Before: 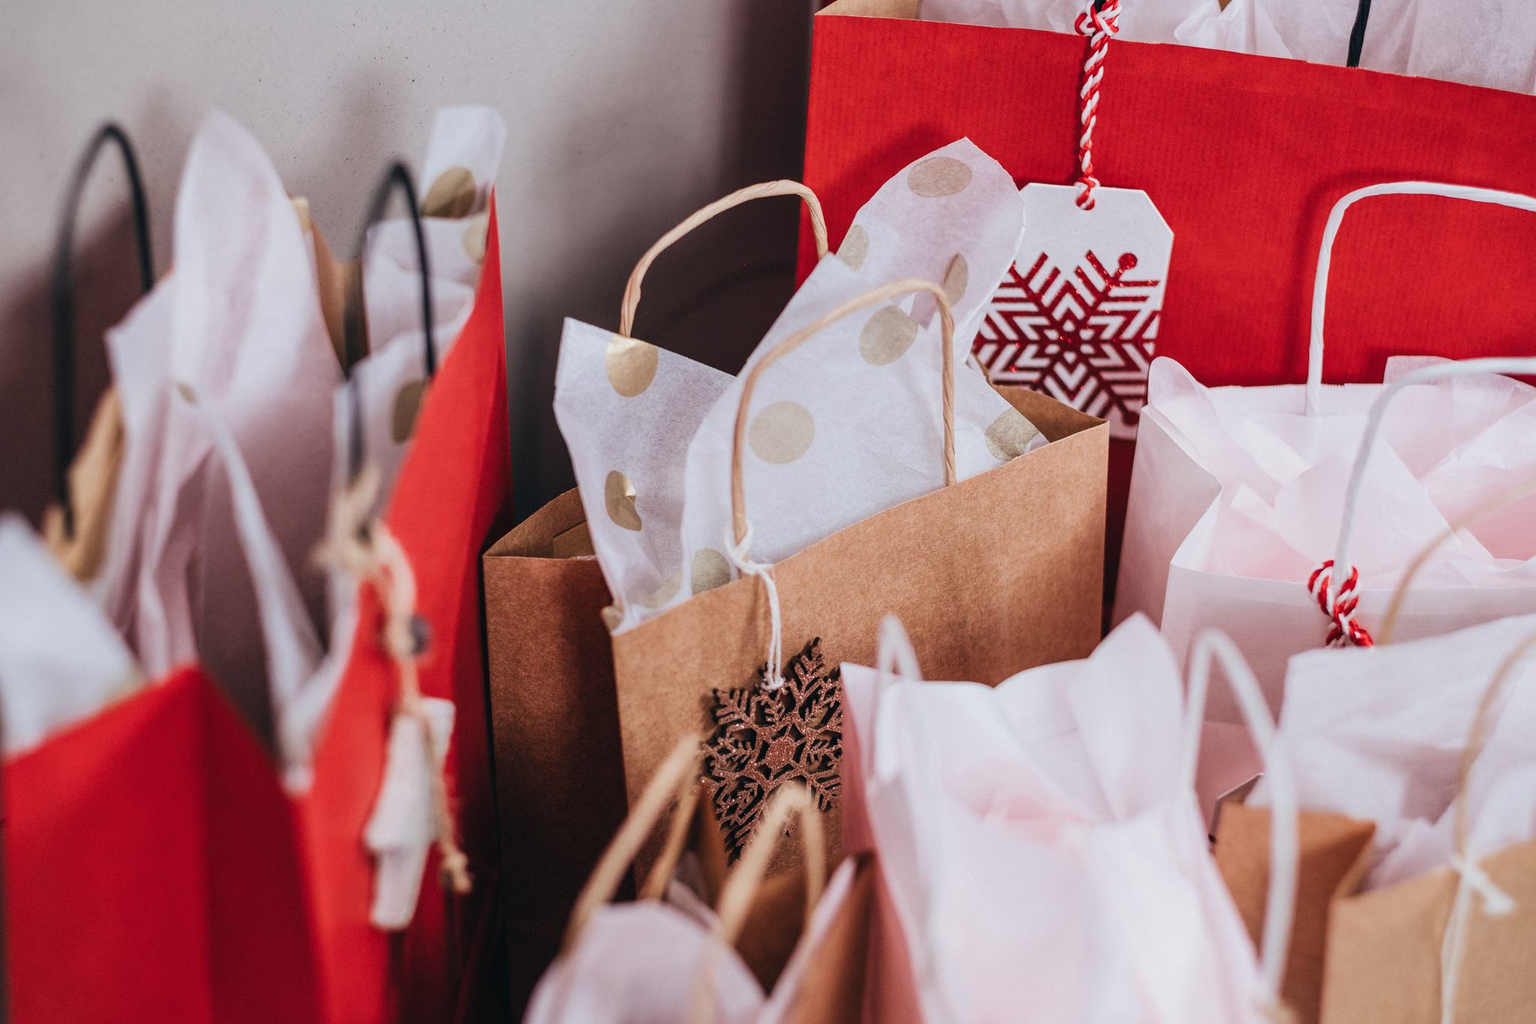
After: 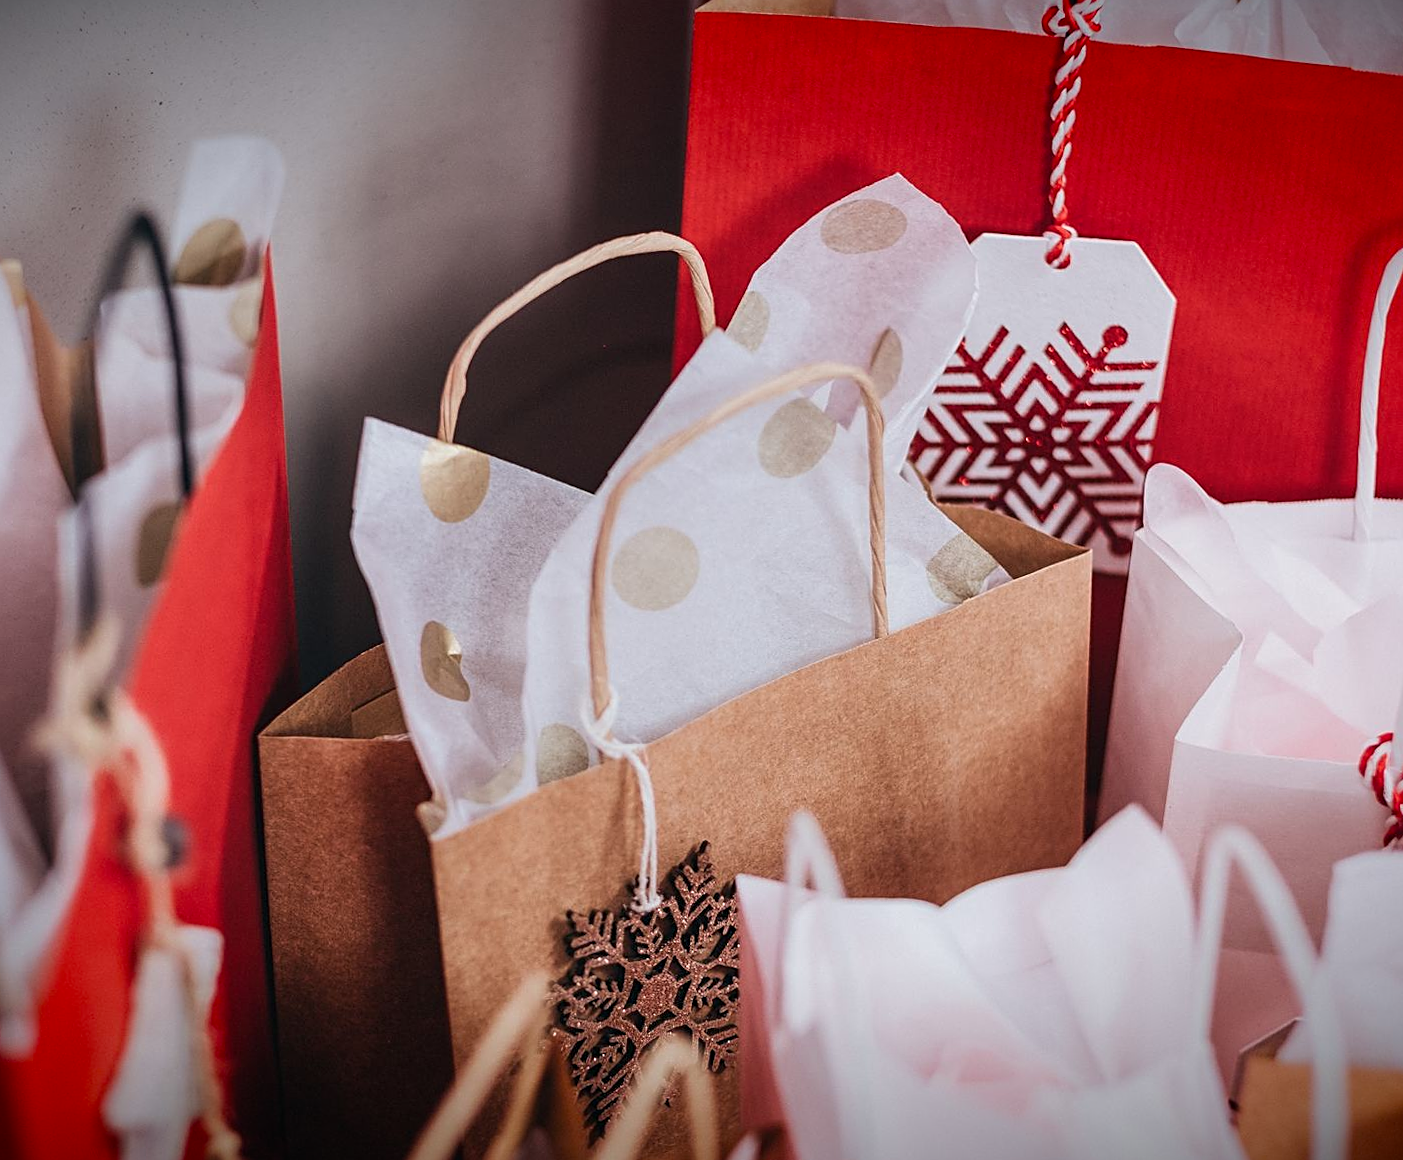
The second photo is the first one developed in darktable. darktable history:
rotate and perspective: rotation -0.45°, automatic cropping original format, crop left 0.008, crop right 0.992, crop top 0.012, crop bottom 0.988
crop: left 18.479%, right 12.2%, bottom 13.971%
sharpen: on, module defaults
vignetting: fall-off start 98.29%, fall-off radius 100%, brightness -1, saturation 0.5, width/height ratio 1.428
